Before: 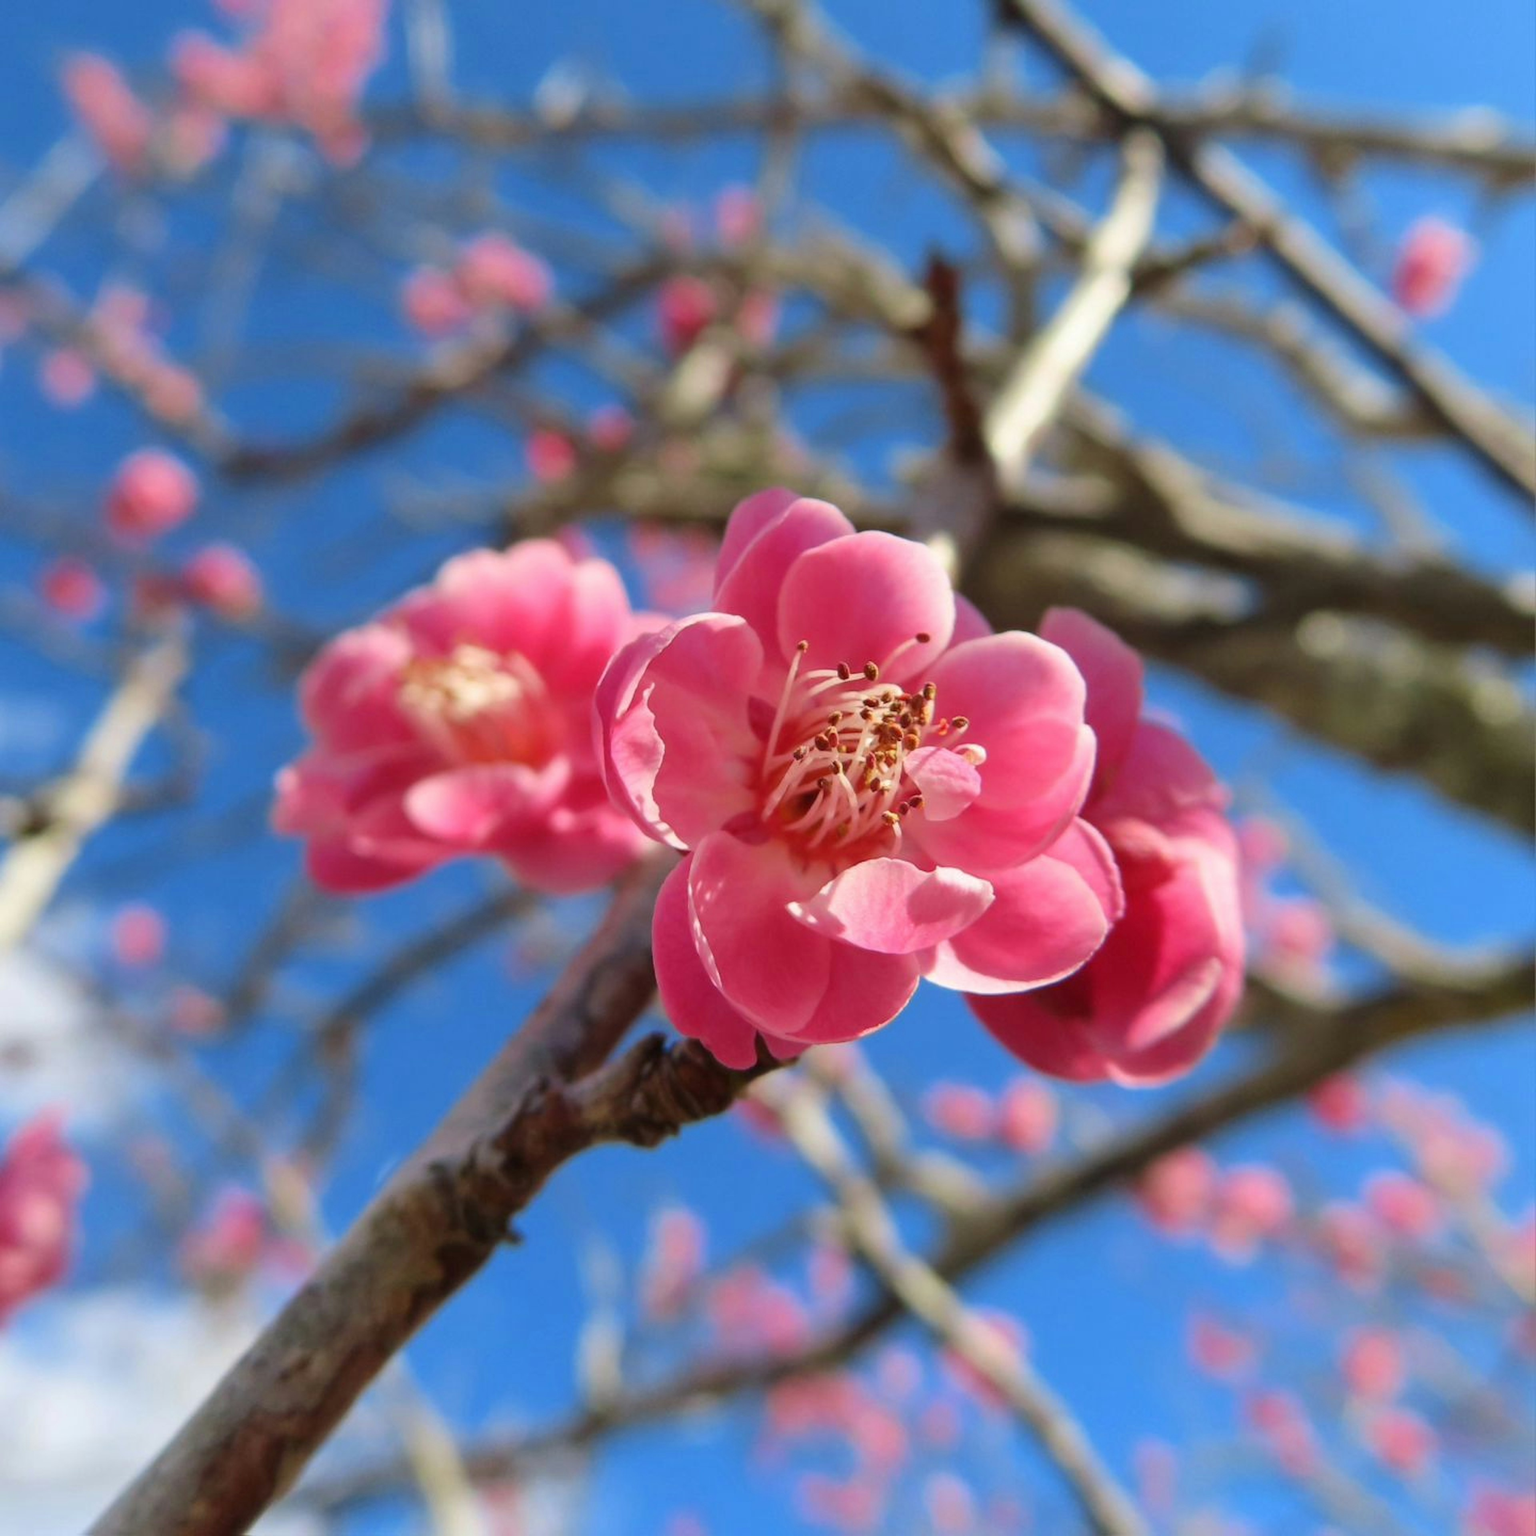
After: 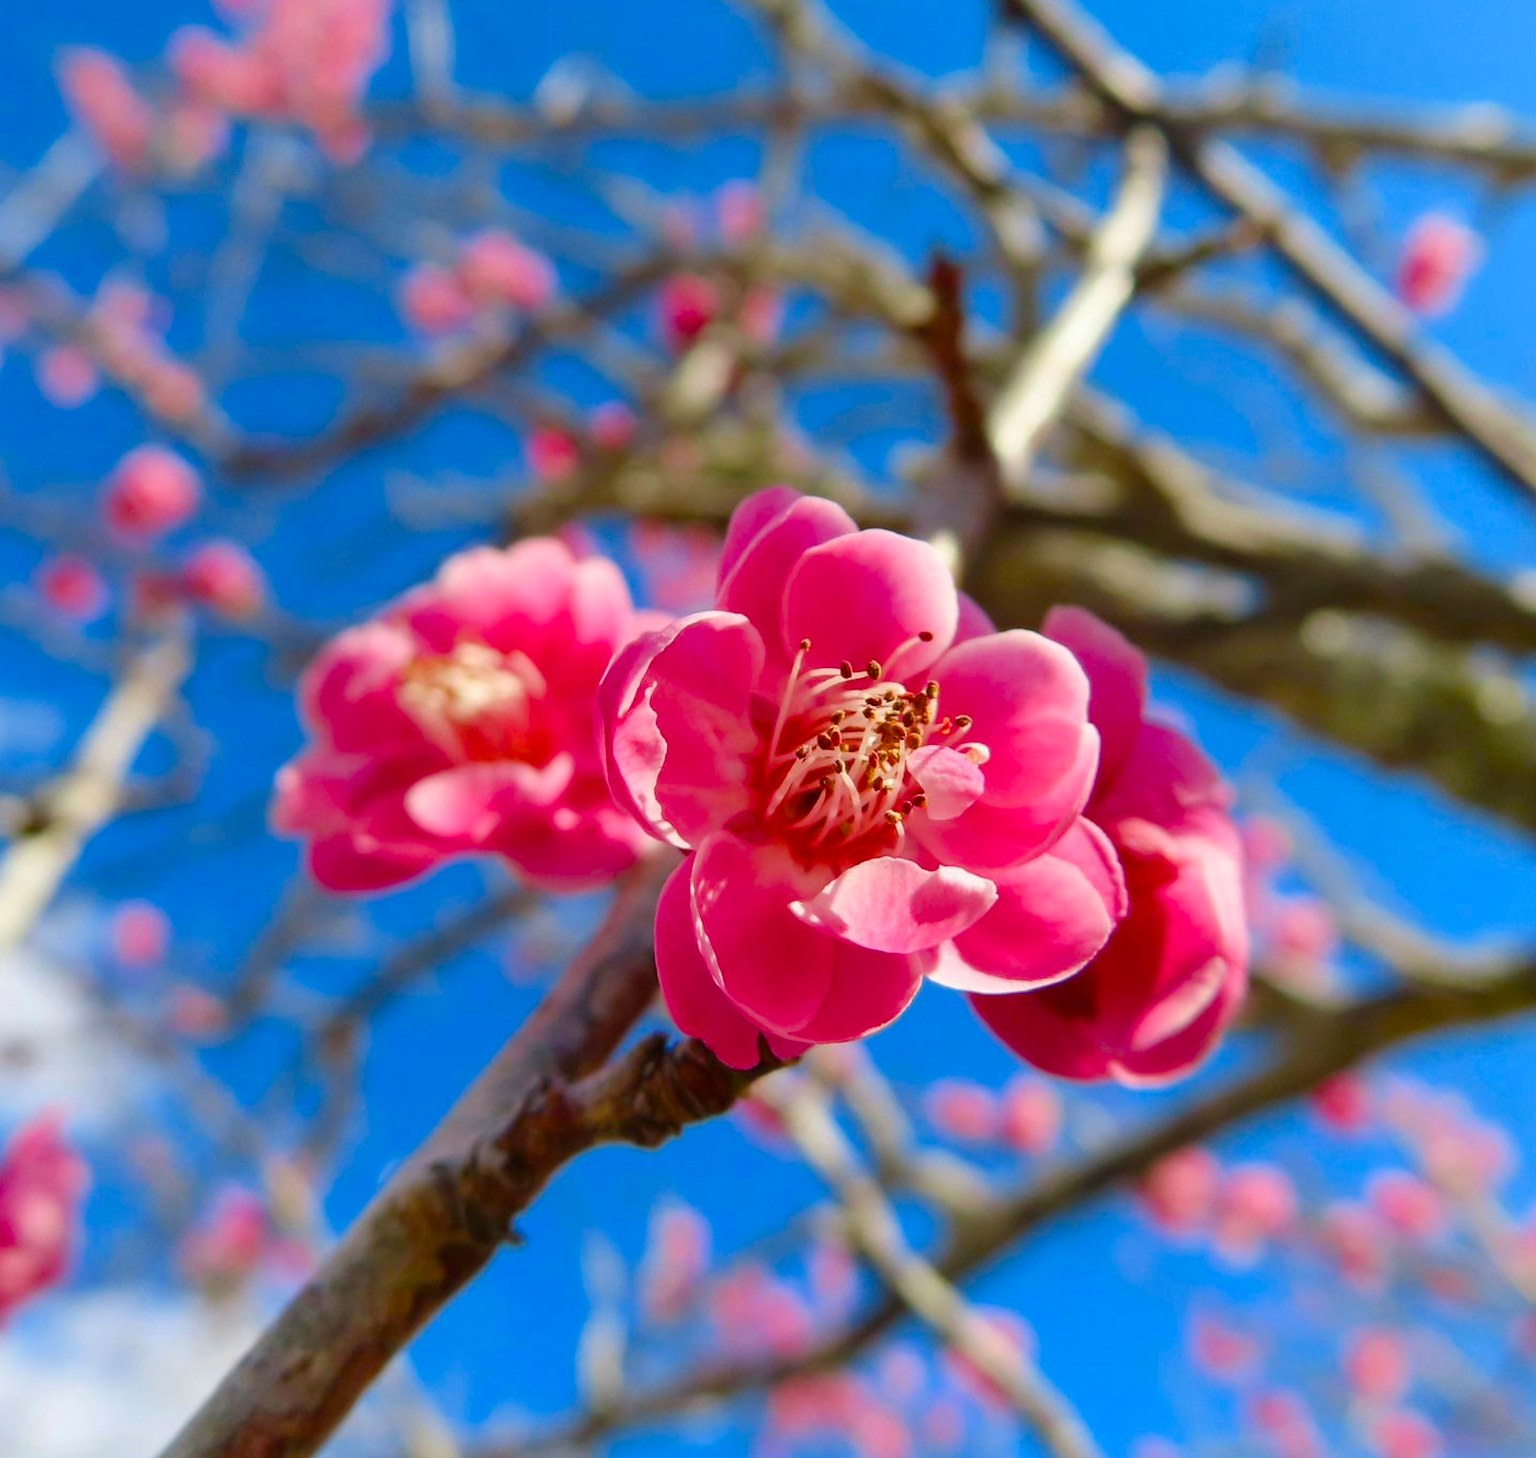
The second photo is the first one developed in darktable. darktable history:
crop: top 0.251%, right 0.261%, bottom 5.011%
color balance rgb: perceptual saturation grading › global saturation 0.043%, perceptual saturation grading › mid-tones 6.365%, perceptual saturation grading › shadows 71.344%, global vibrance 14.439%
sharpen: on, module defaults
